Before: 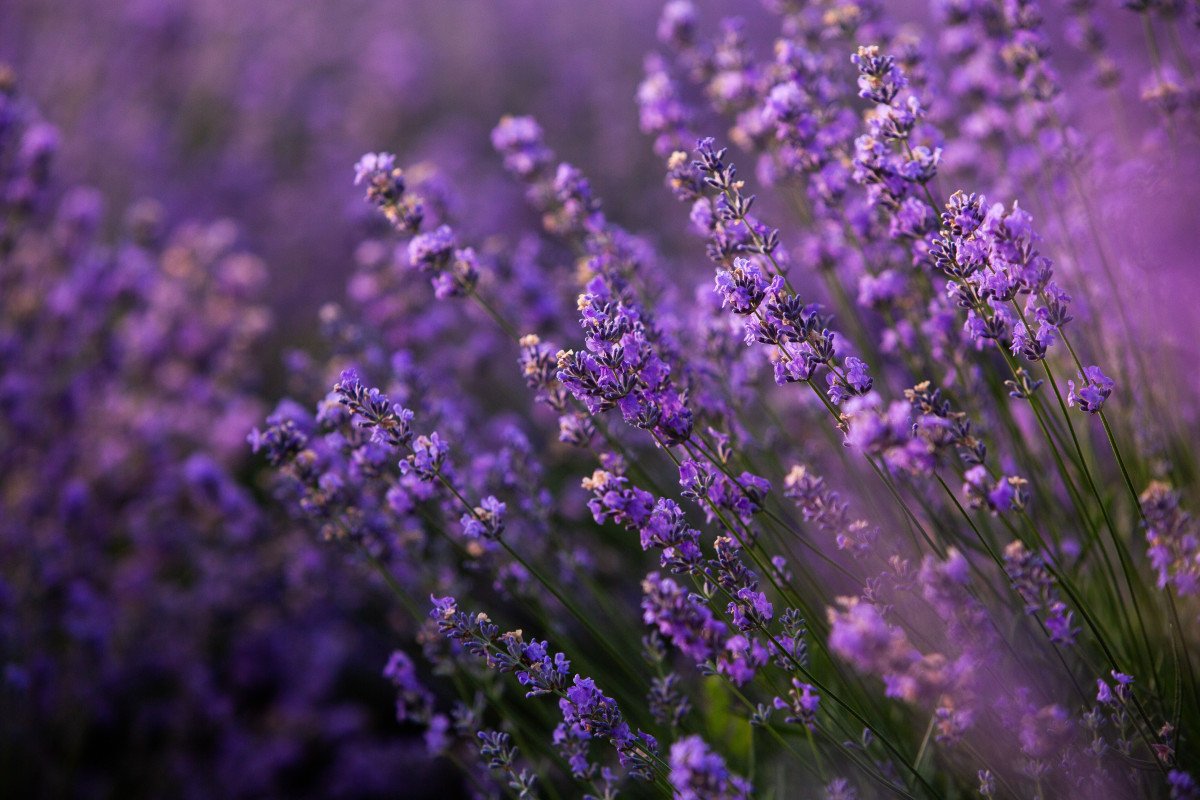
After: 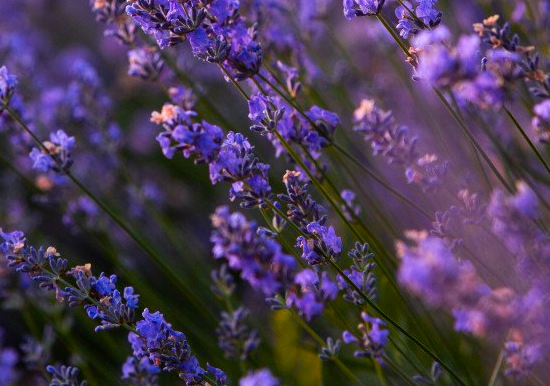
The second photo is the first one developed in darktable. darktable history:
color zones: curves: ch1 [(0.24, 0.629) (0.75, 0.5)]; ch2 [(0.255, 0.454) (0.745, 0.491)], mix 102.12%
crop: left 35.976%, top 45.819%, right 18.162%, bottom 5.807%
